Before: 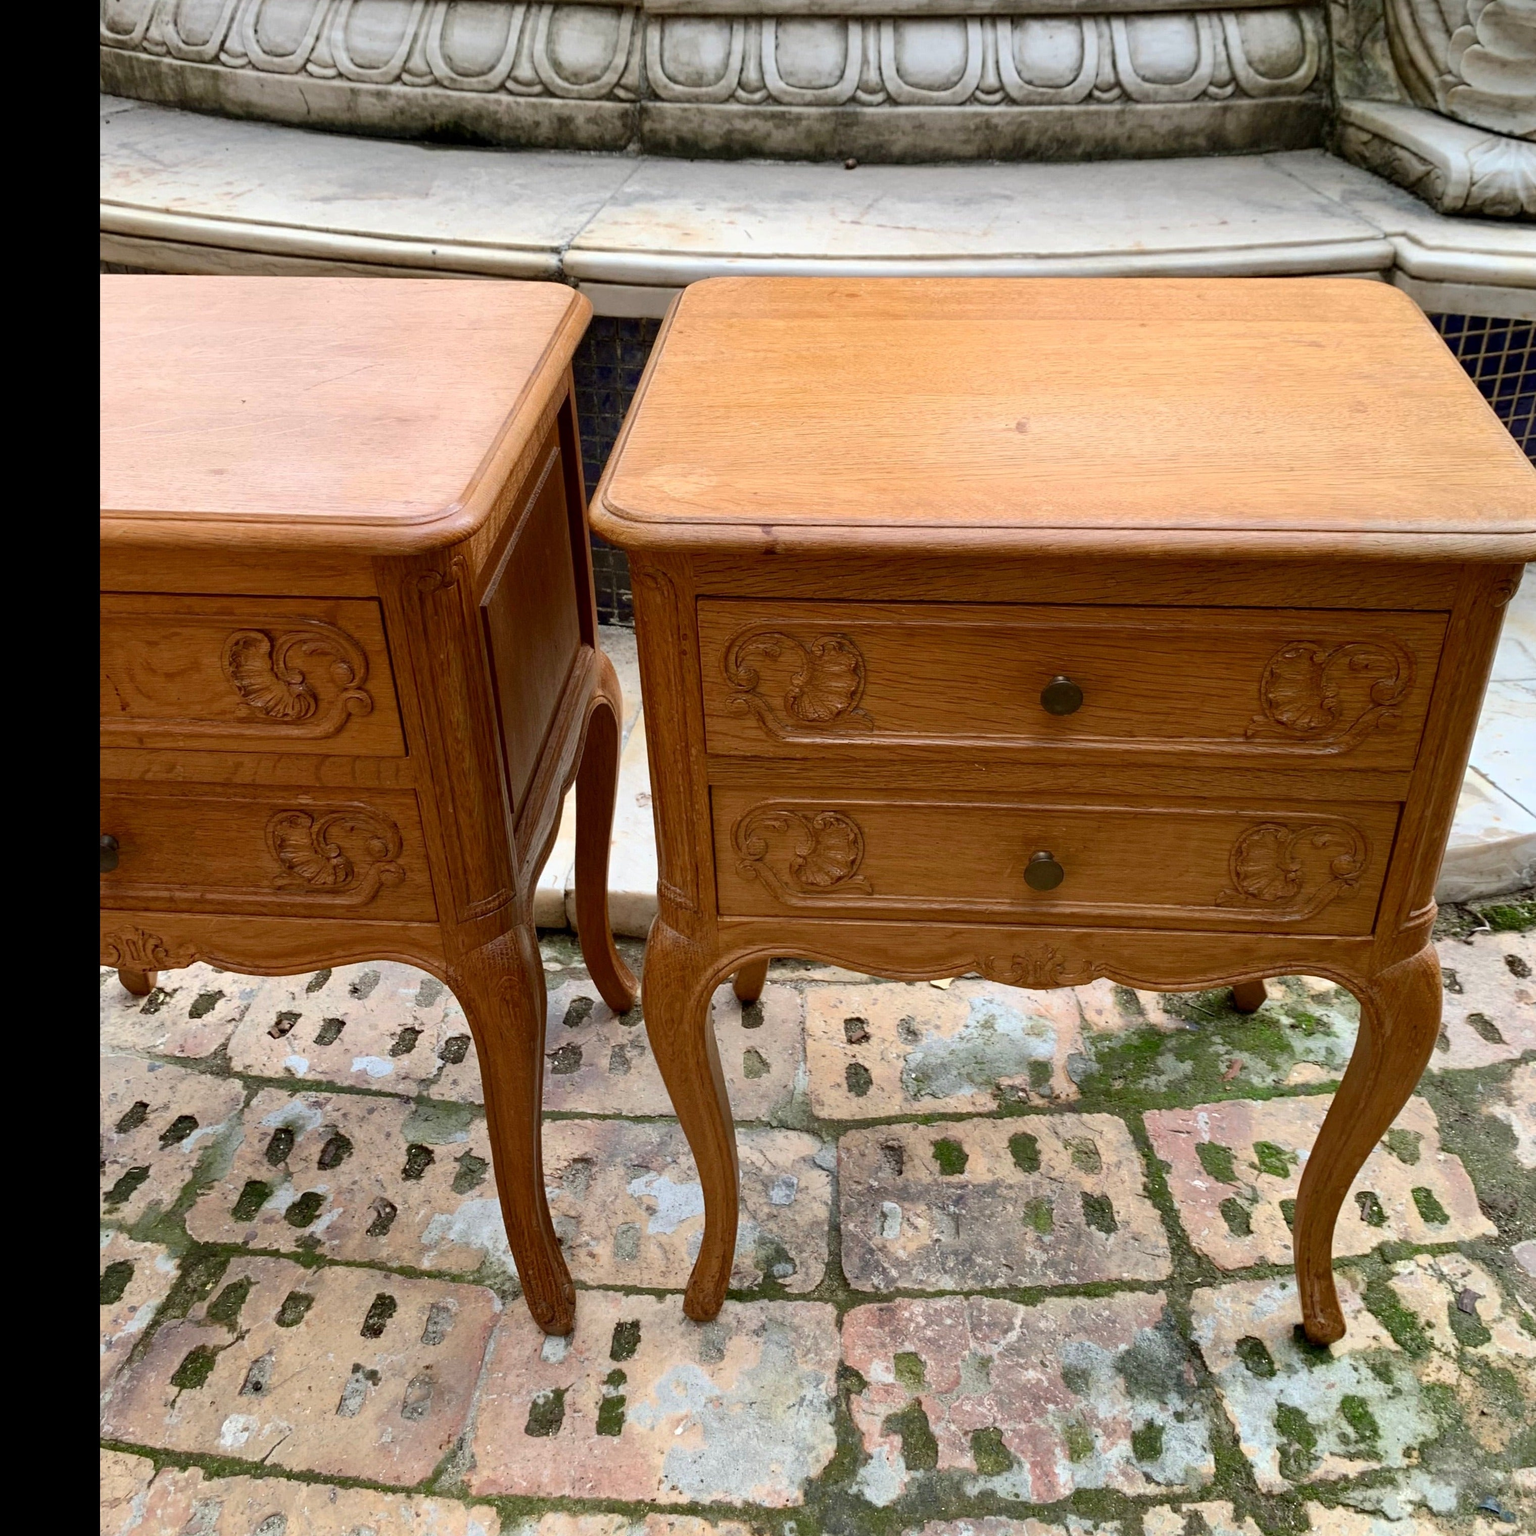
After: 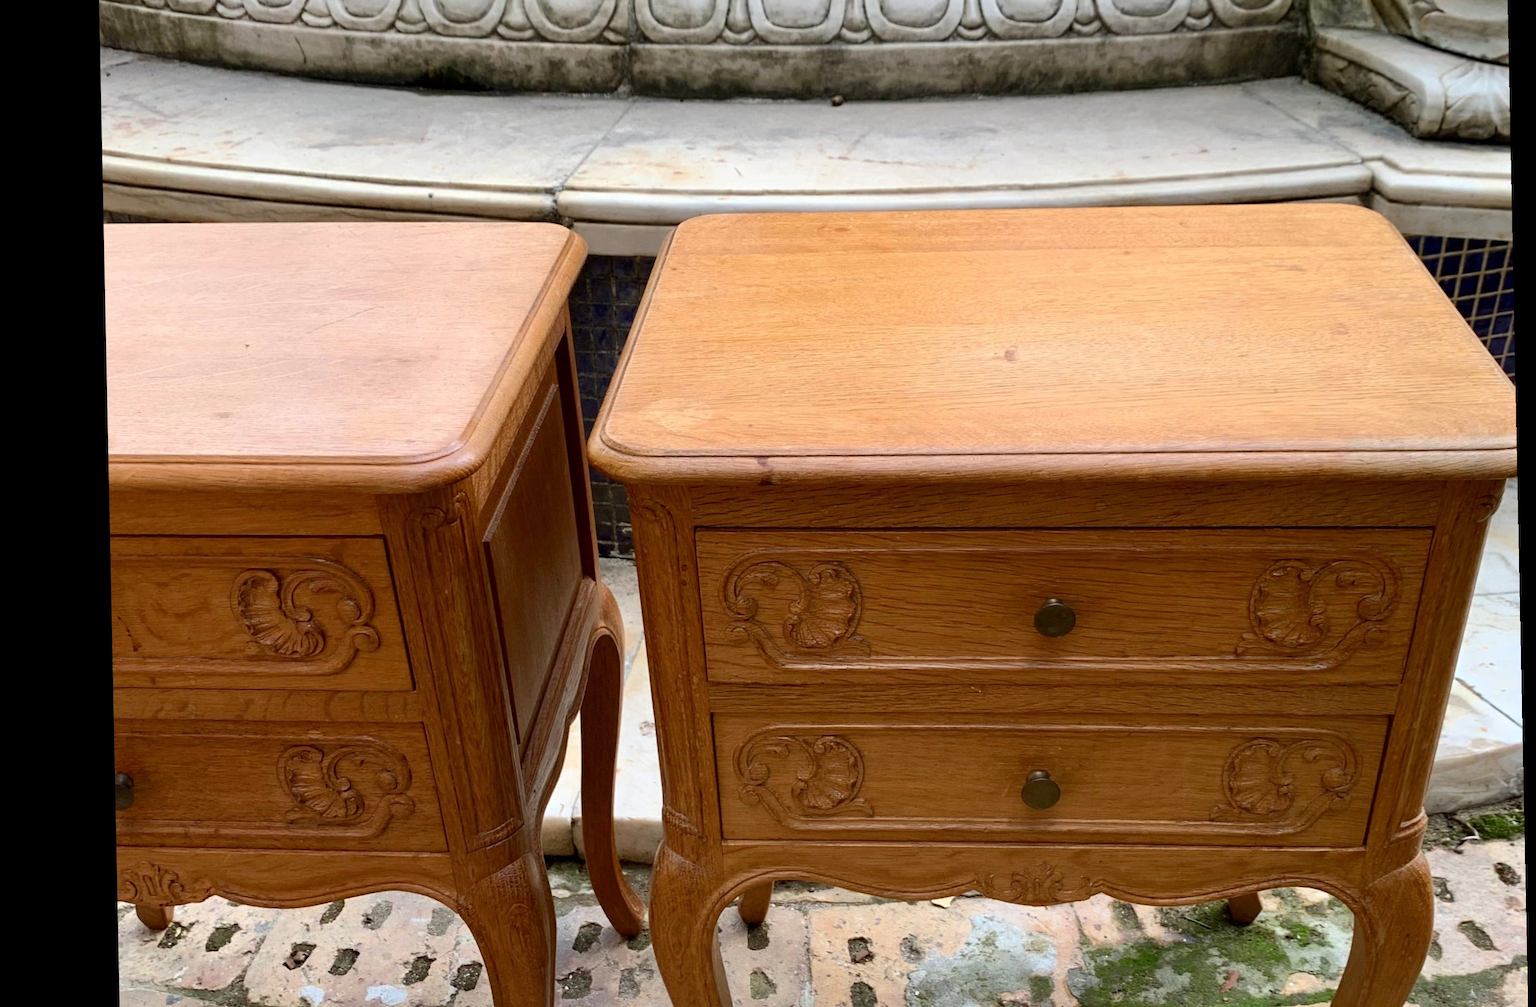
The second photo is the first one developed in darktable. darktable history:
crop and rotate: top 4.848%, bottom 29.503%
rotate and perspective: rotation -1.17°, automatic cropping off
